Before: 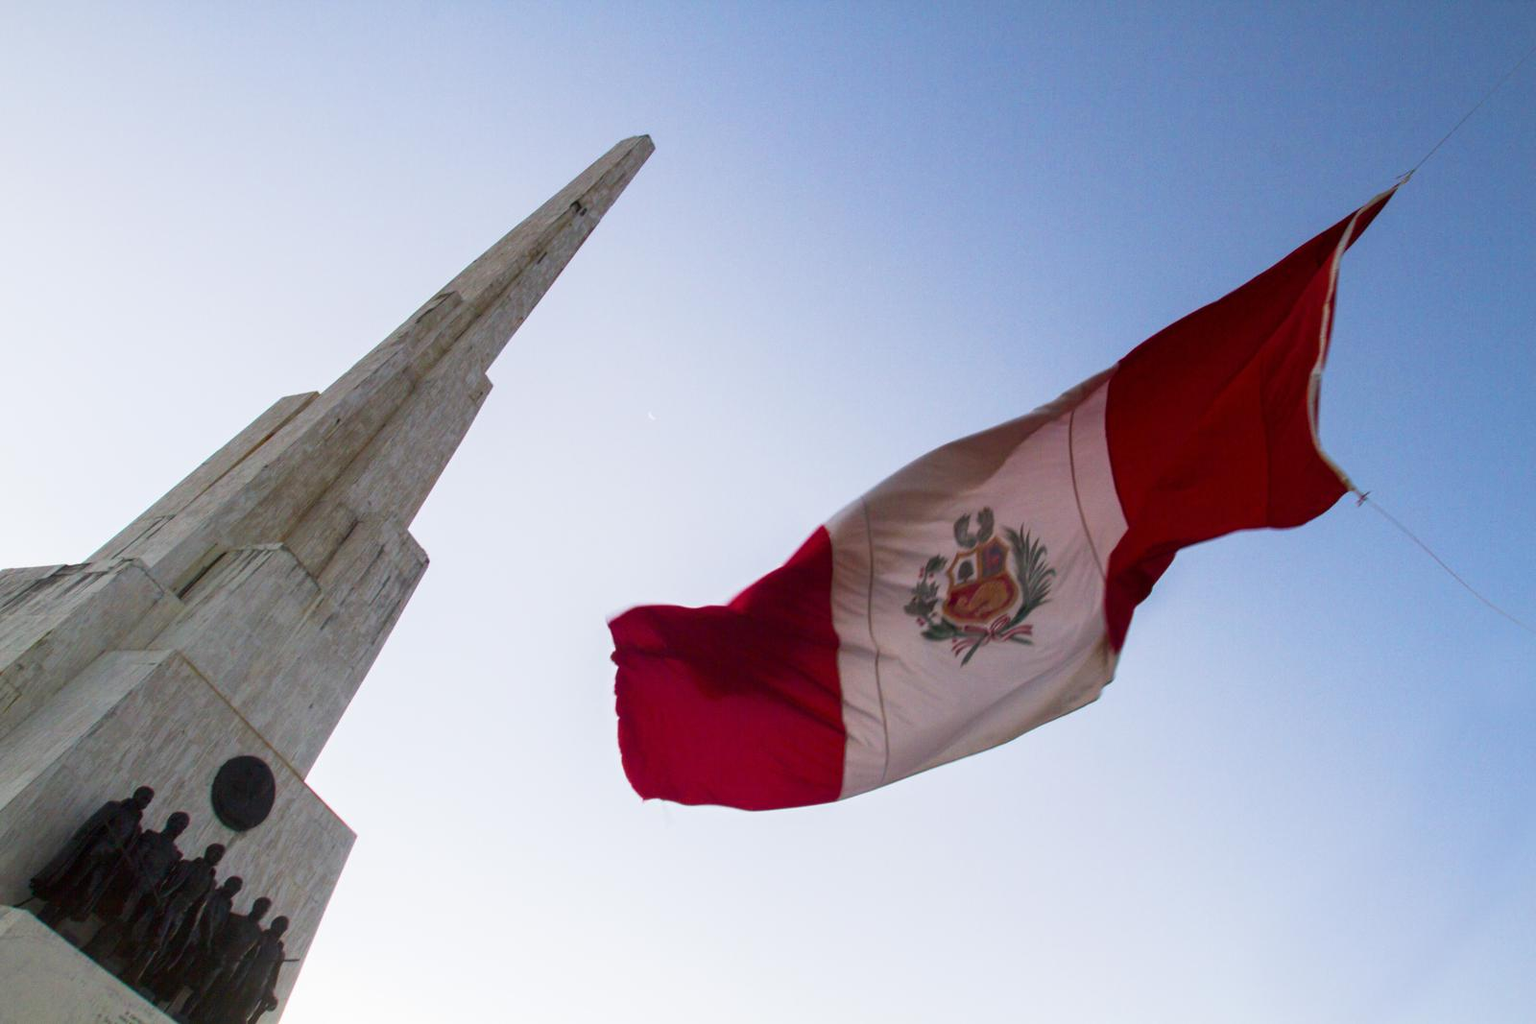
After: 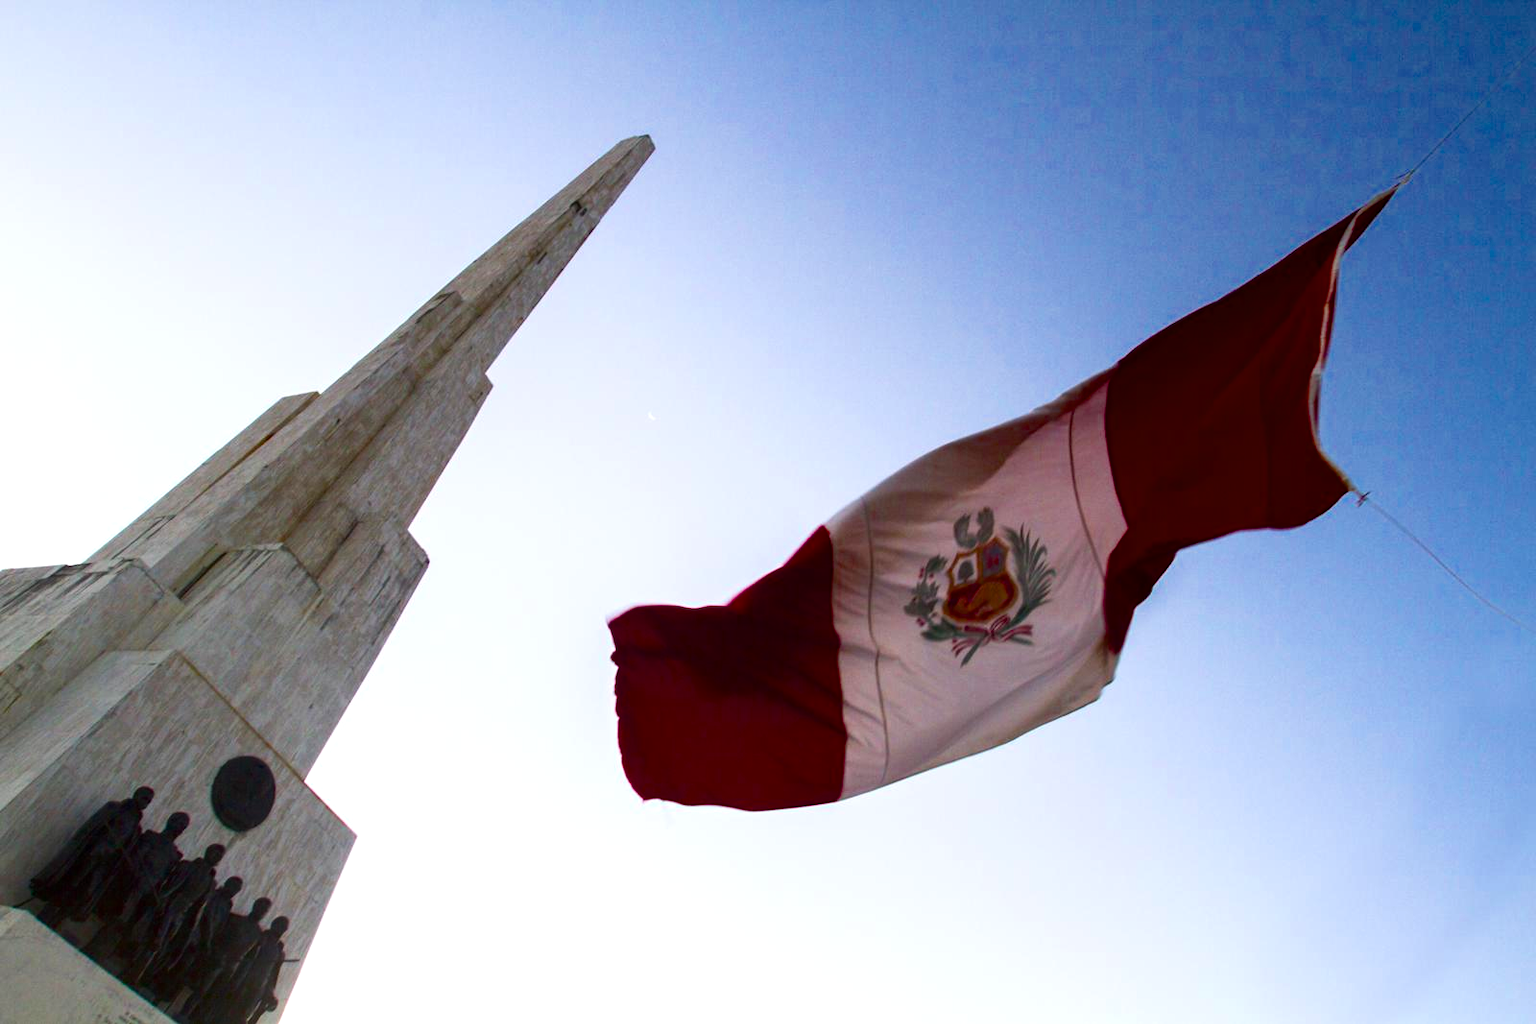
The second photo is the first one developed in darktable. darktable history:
color balance rgb: perceptual saturation grading › global saturation 30.317%, perceptual brilliance grading › global brilliance 14.284%, perceptual brilliance grading › shadows -35.21%, saturation formula JzAzBz (2021)
